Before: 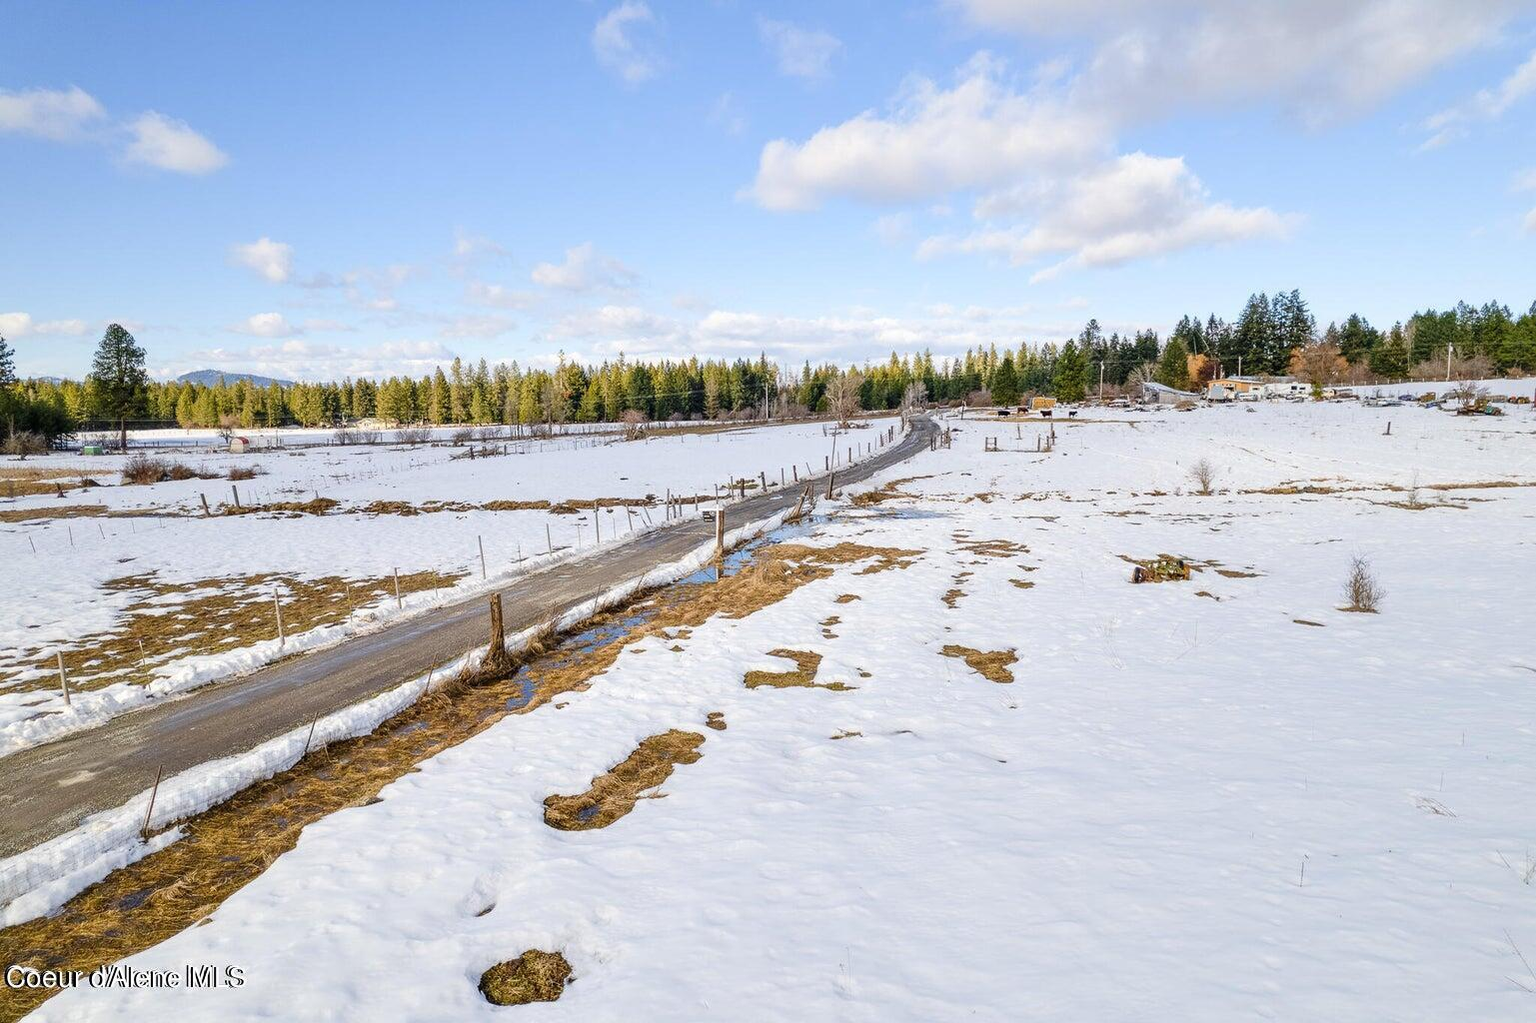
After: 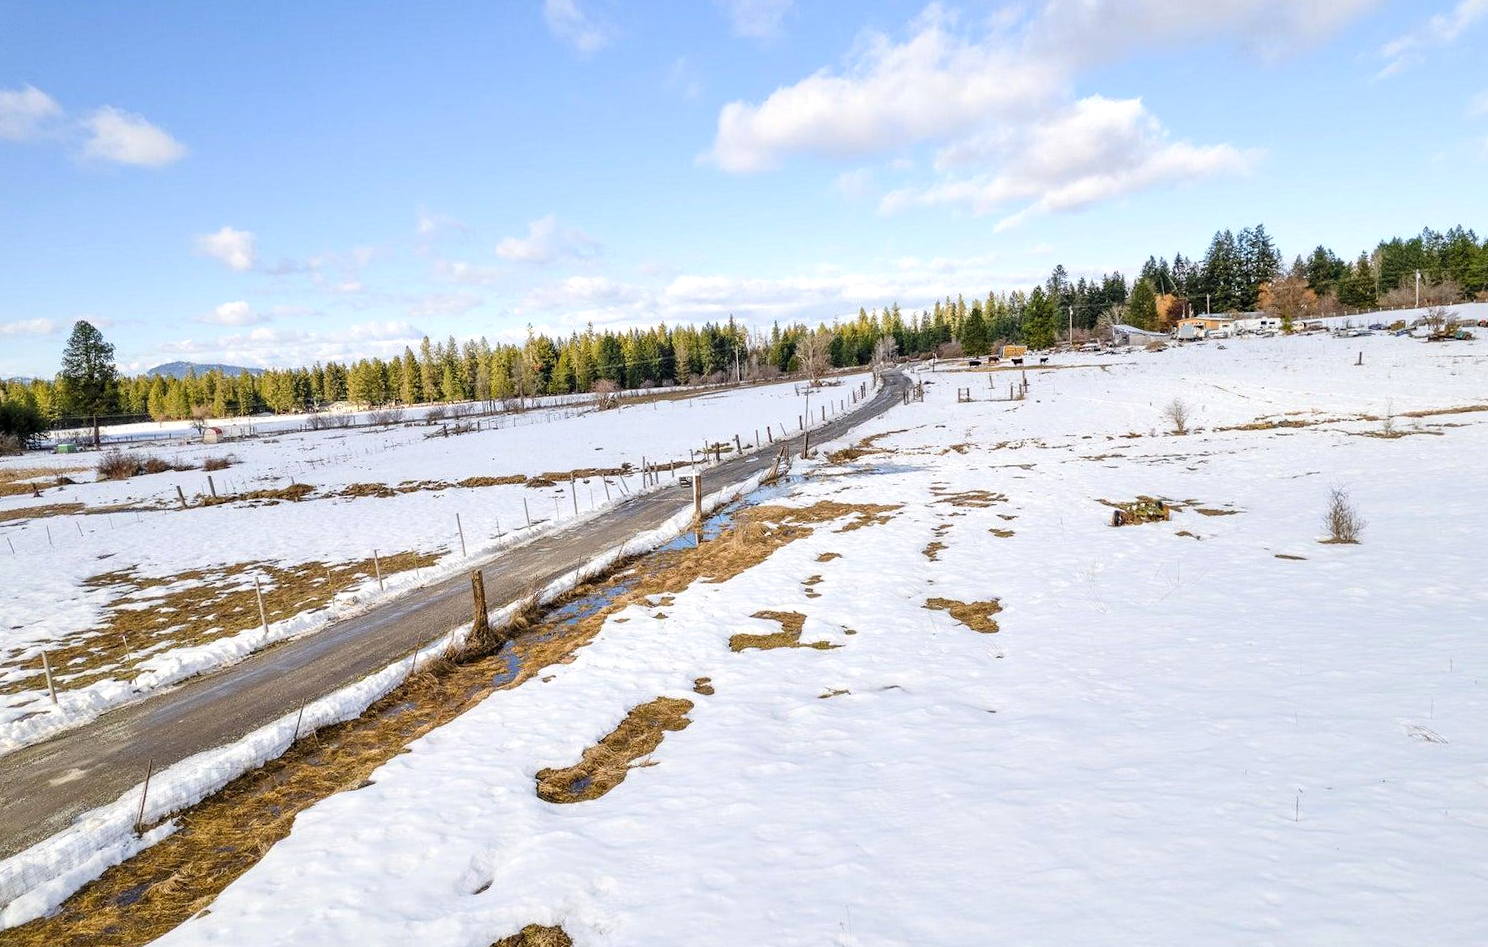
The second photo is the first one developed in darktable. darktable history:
rotate and perspective: rotation -3°, crop left 0.031, crop right 0.968, crop top 0.07, crop bottom 0.93
levels: levels [0.016, 0.484, 0.953]
